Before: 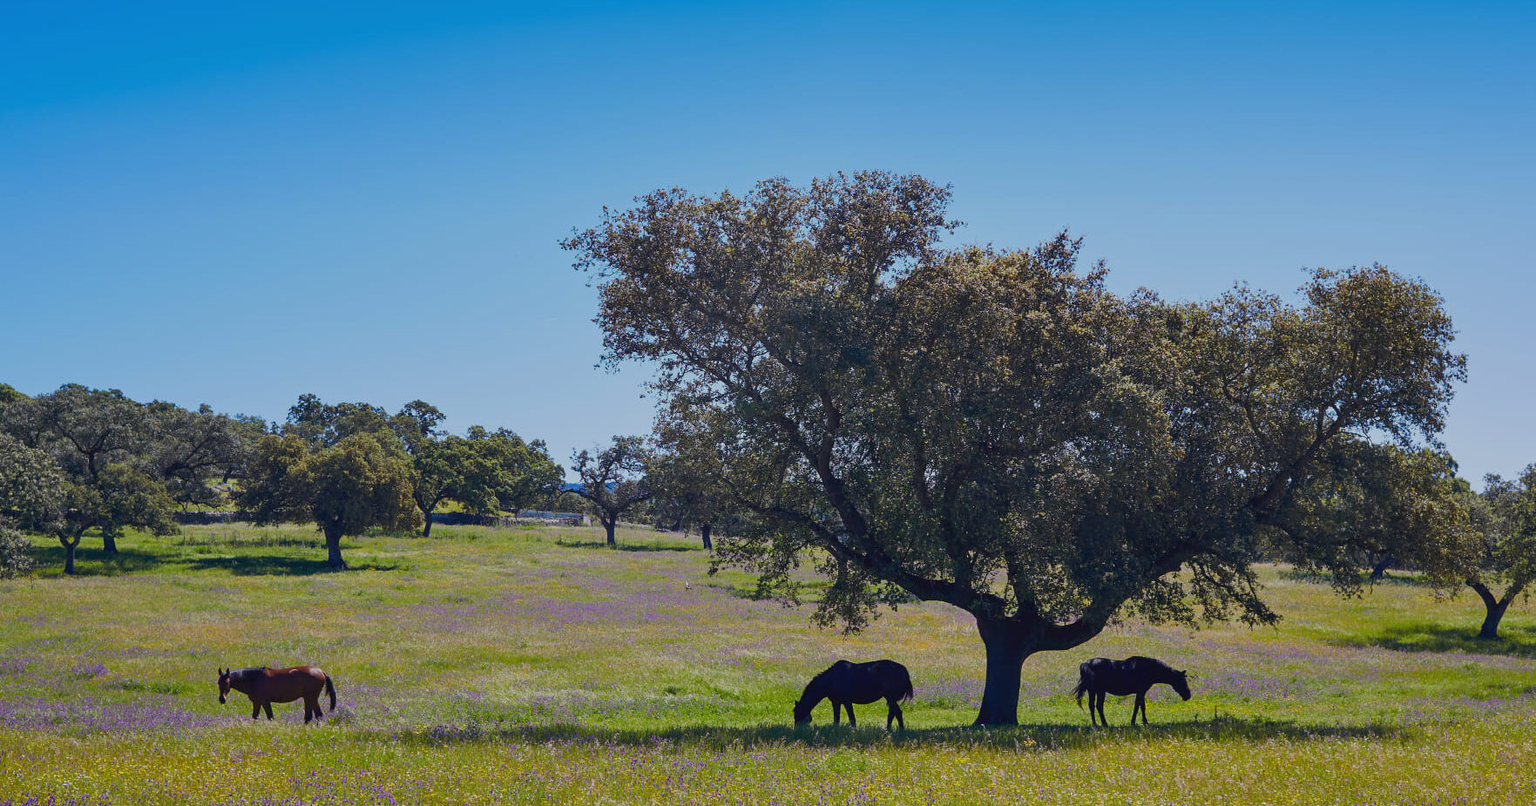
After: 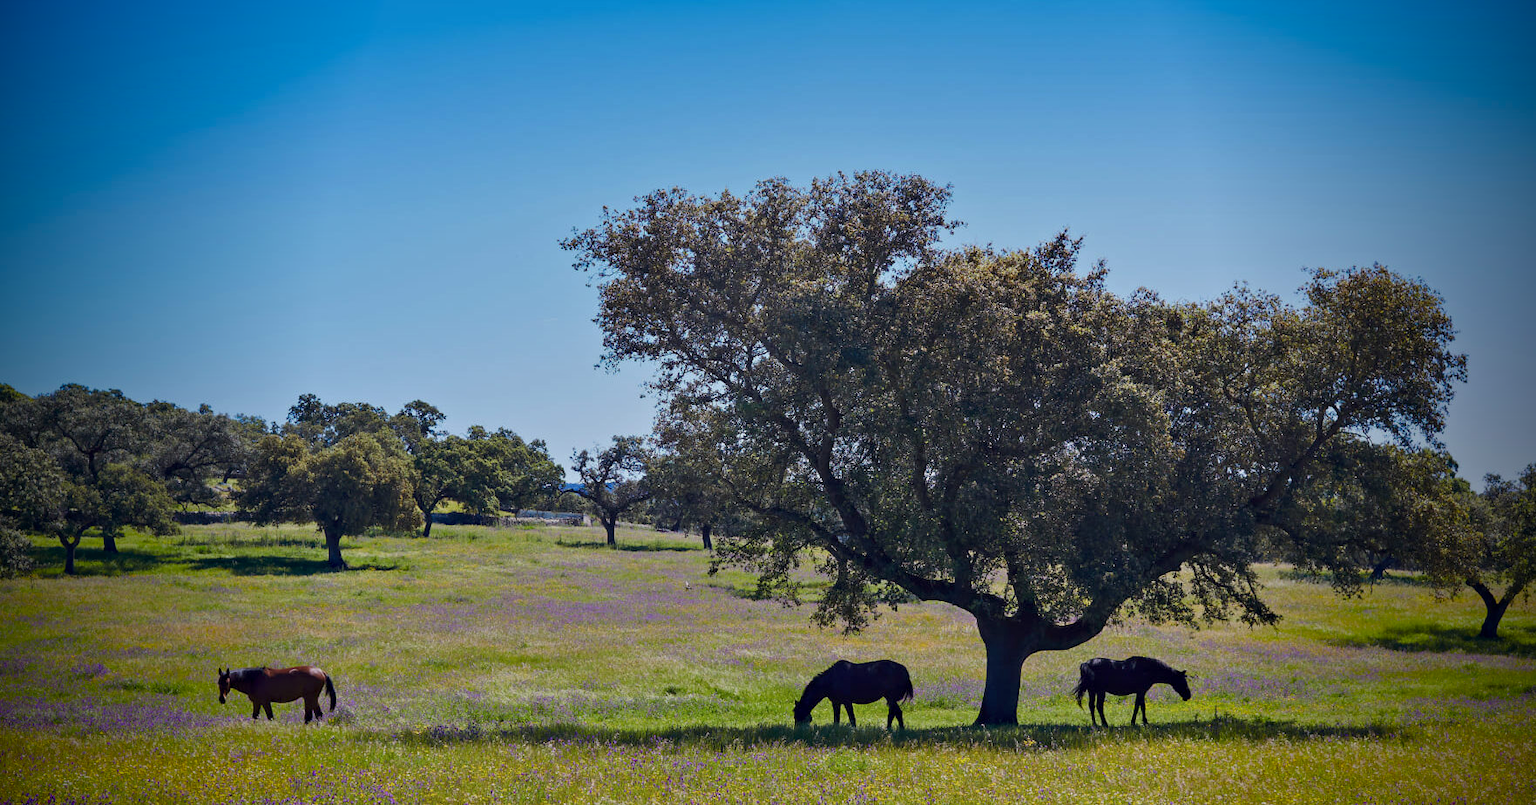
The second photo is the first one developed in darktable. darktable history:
contrast equalizer: y [[0.5, 0.486, 0.447, 0.446, 0.489, 0.5], [0.5 ×6], [0.5 ×6], [0 ×6], [0 ×6]], mix -0.986
vignetting: fall-off start 96.91%, fall-off radius 99.84%, brightness -0.995, saturation 0.492, width/height ratio 0.609, unbound false
